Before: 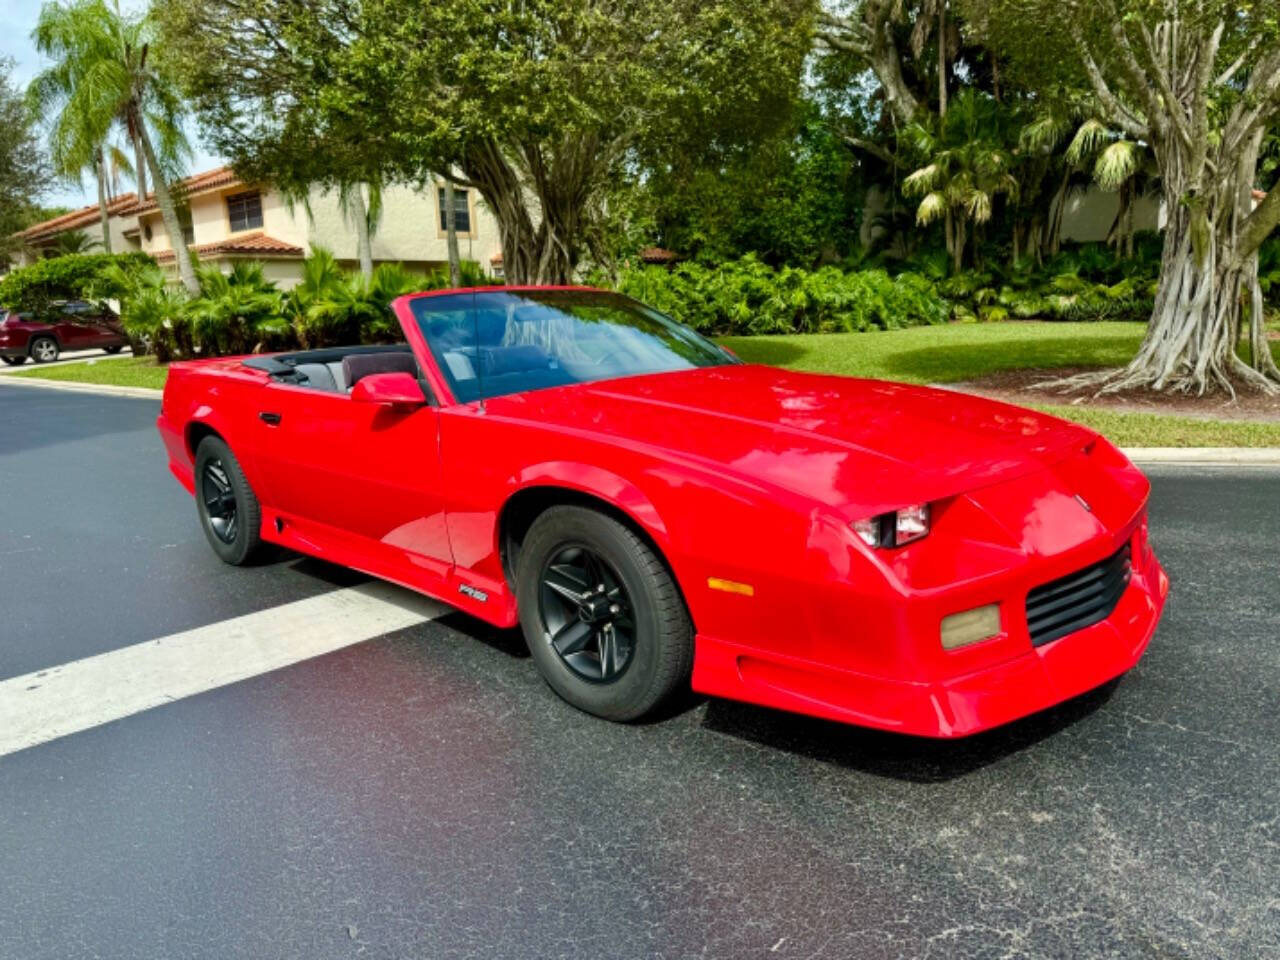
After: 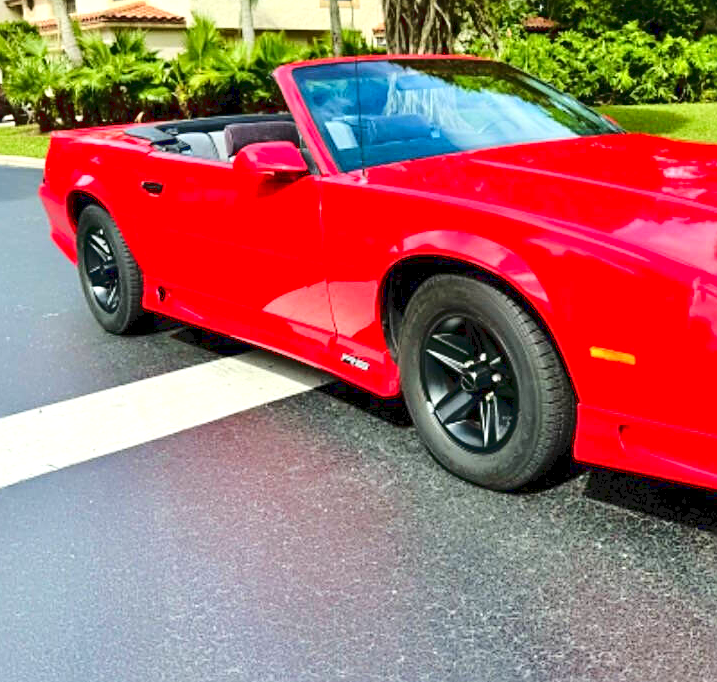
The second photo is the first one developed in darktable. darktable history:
exposure: black level correction 0.001, exposure 0.499 EV, compensate highlight preservation false
sharpen: on, module defaults
crop: left 9.28%, top 24.104%, right 34.684%, bottom 4.786%
tone curve: curves: ch0 [(0, 0) (0.003, 0.072) (0.011, 0.073) (0.025, 0.072) (0.044, 0.076) (0.069, 0.089) (0.1, 0.103) (0.136, 0.123) (0.177, 0.158) (0.224, 0.21) (0.277, 0.275) (0.335, 0.372) (0.399, 0.463) (0.468, 0.556) (0.543, 0.633) (0.623, 0.712) (0.709, 0.795) (0.801, 0.869) (0.898, 0.942) (1, 1)], color space Lab, linked channels
